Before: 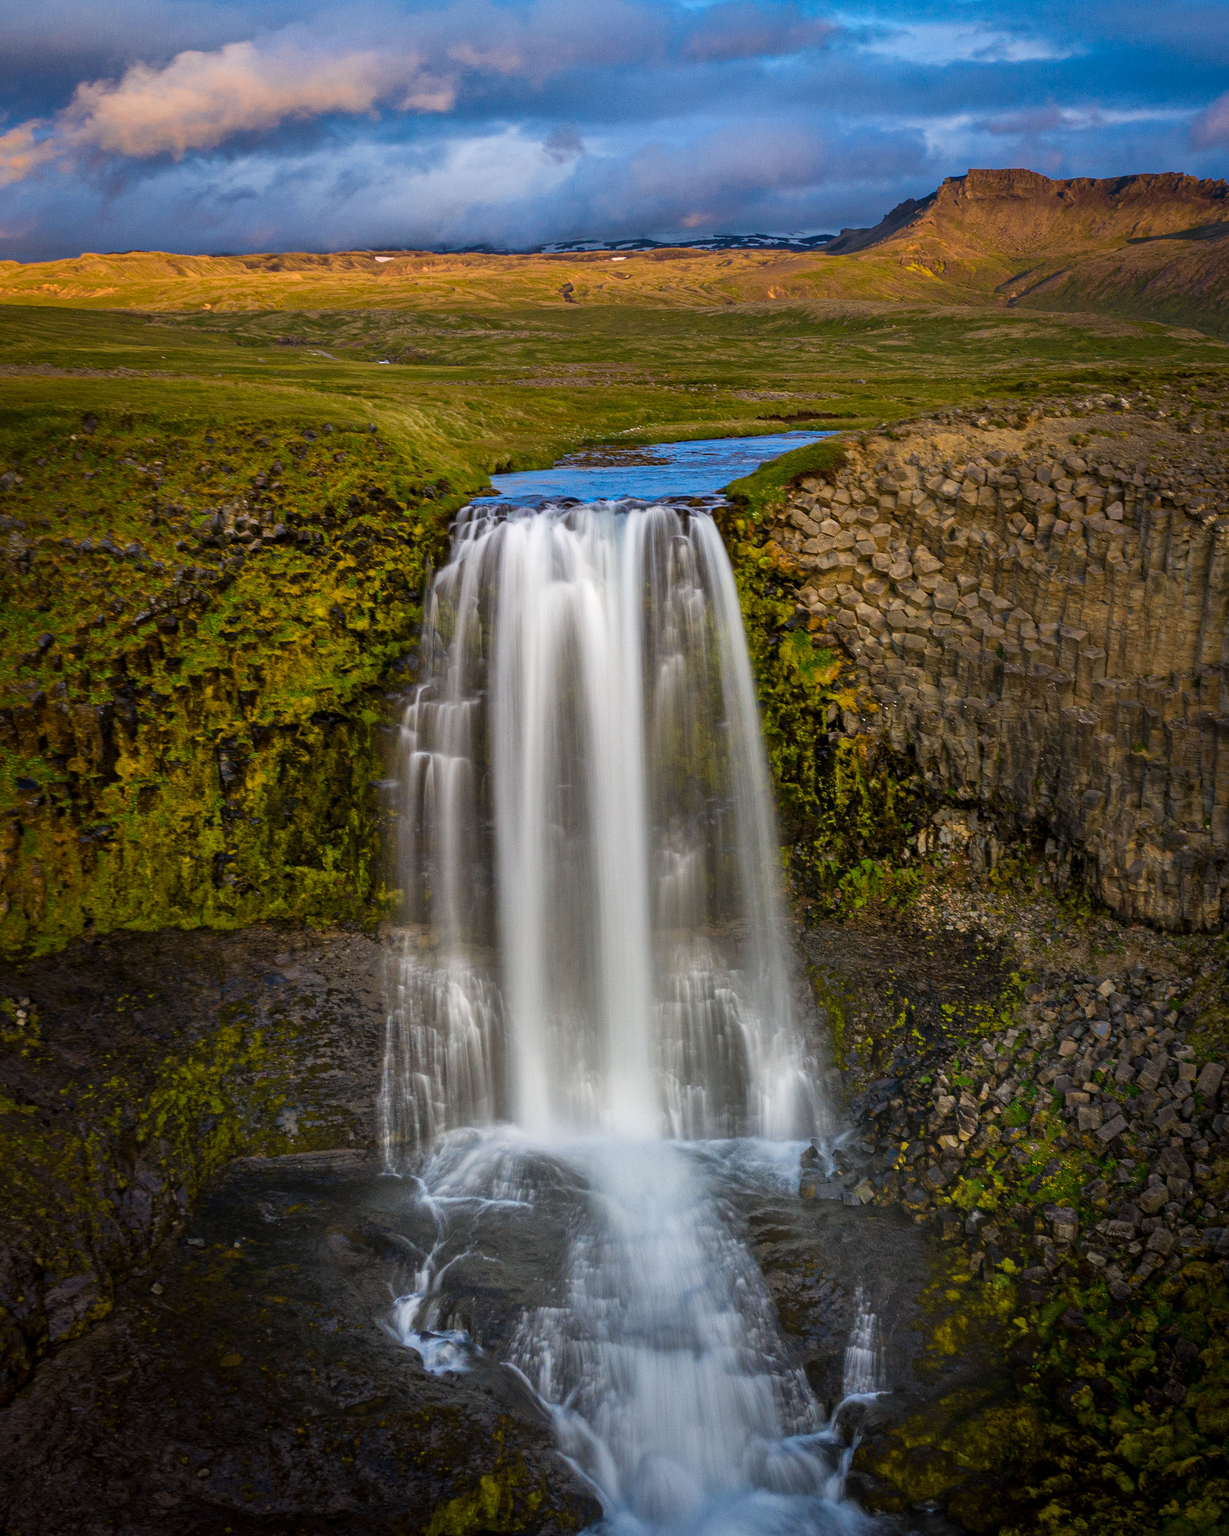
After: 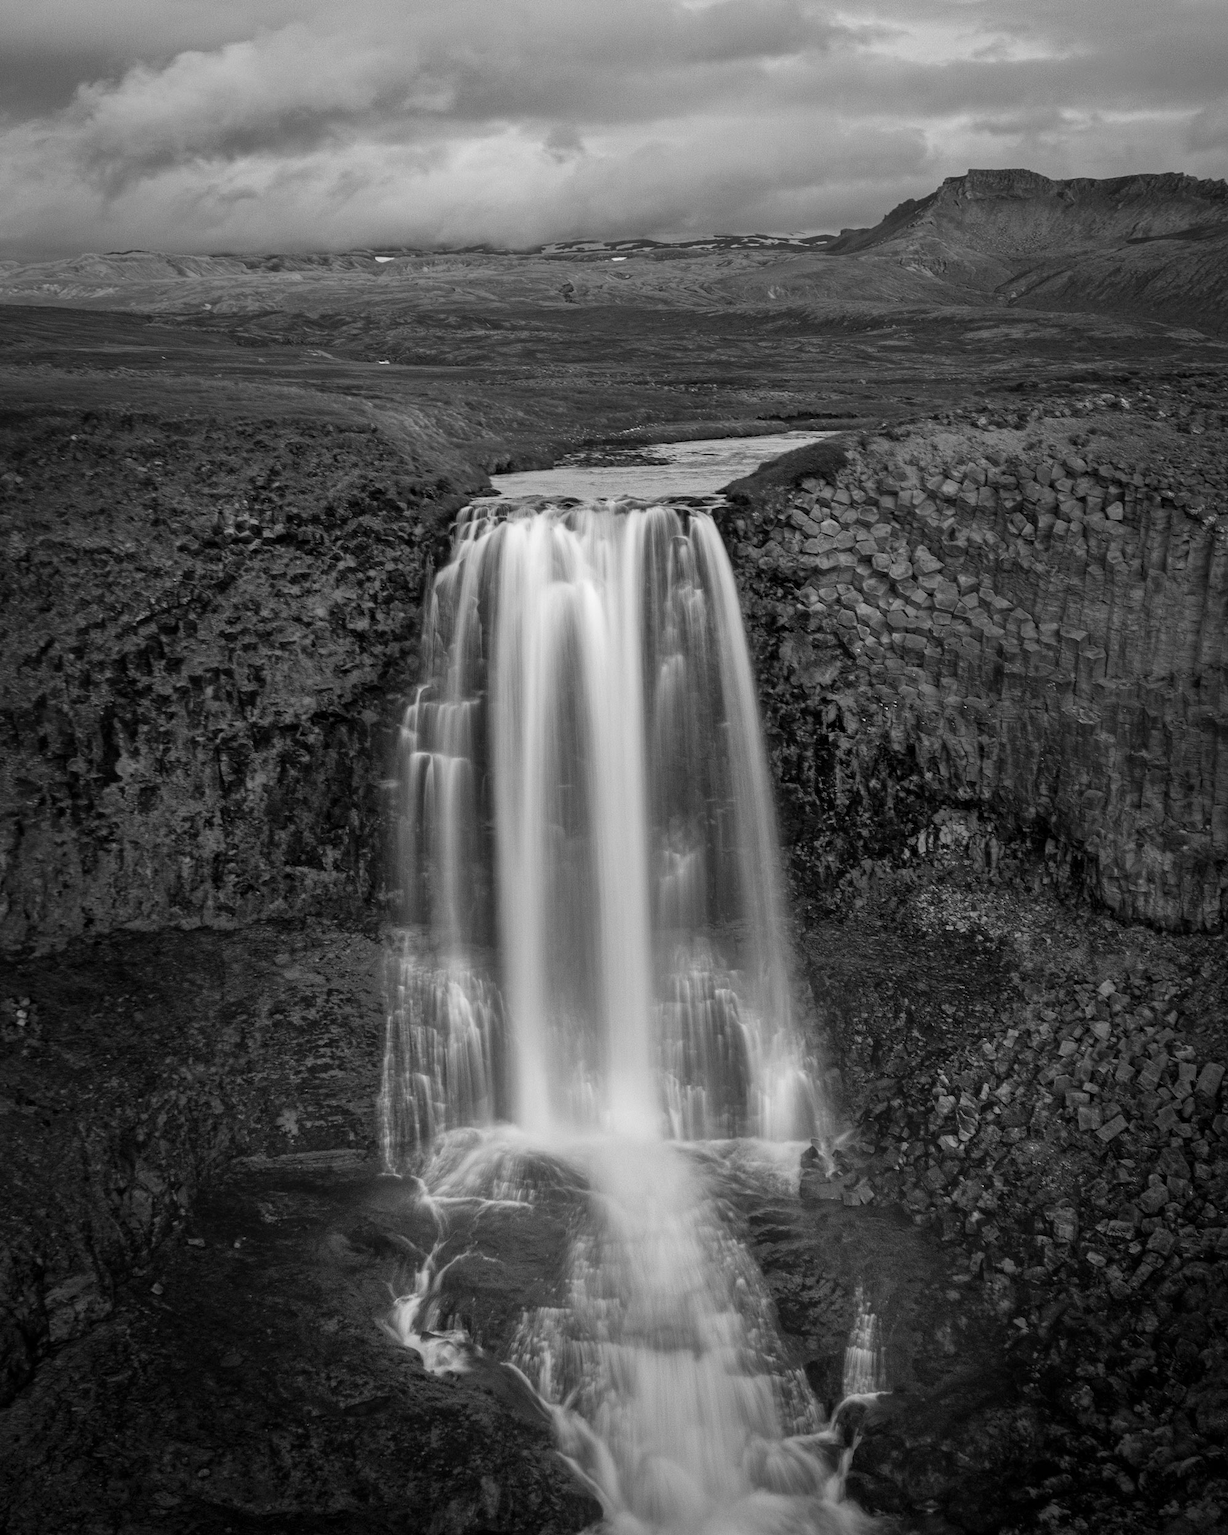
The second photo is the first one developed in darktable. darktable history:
shadows and highlights: shadows 25, highlights -25
white balance: red 0.931, blue 1.11
color calibration: output gray [0.253, 0.26, 0.487, 0], gray › normalize channels true, illuminant same as pipeline (D50), adaptation XYZ, x 0.346, y 0.359, gamut compression 0
